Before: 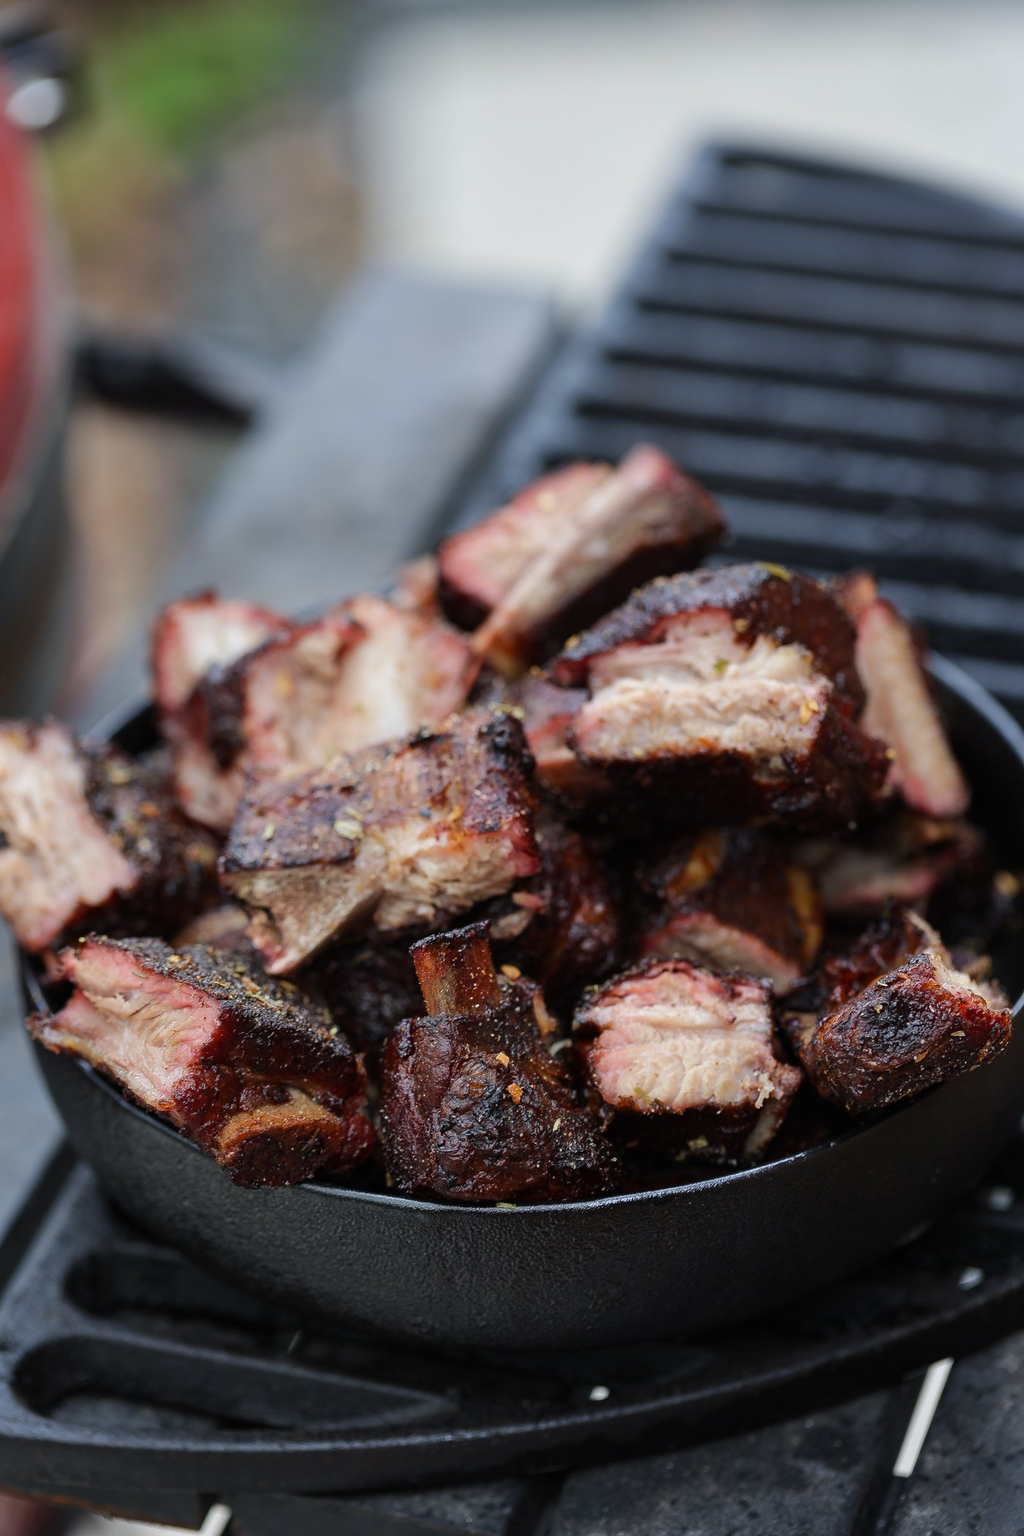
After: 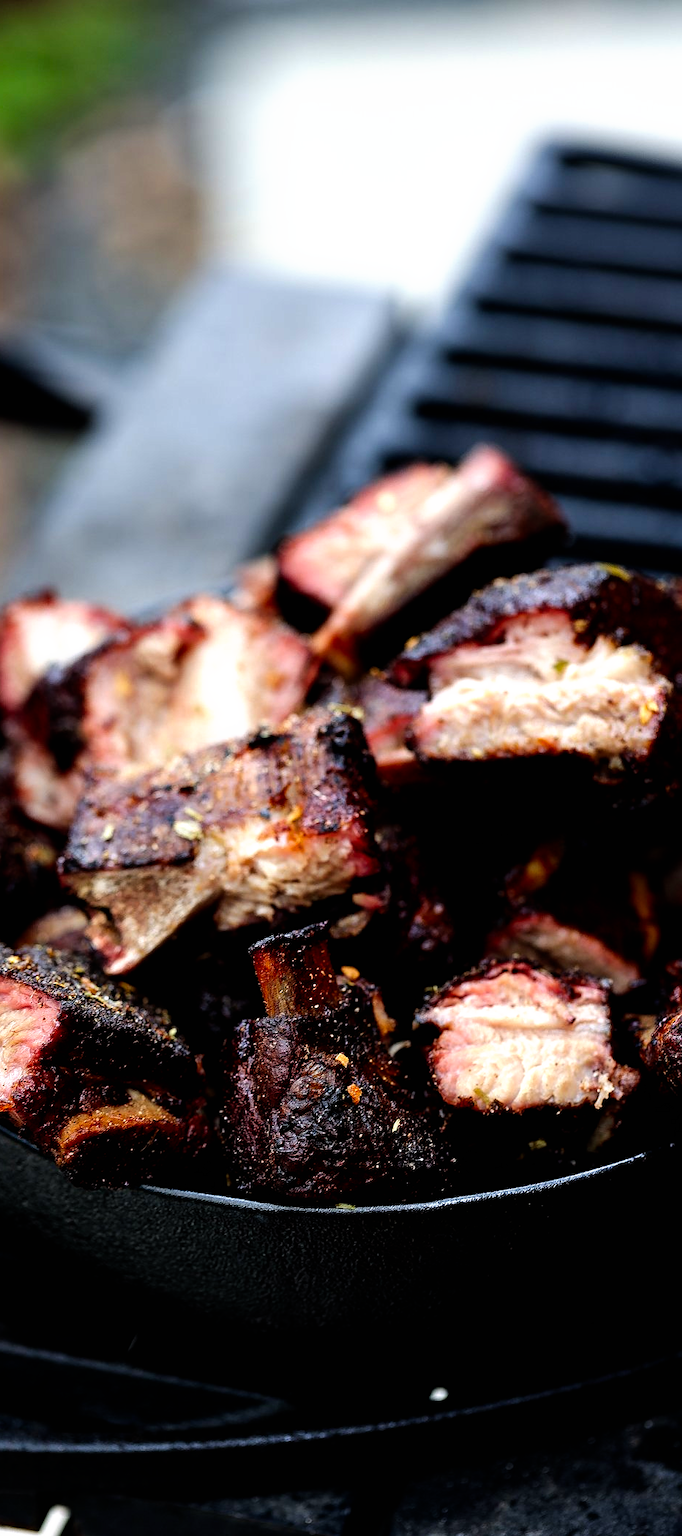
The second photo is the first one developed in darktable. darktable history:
crop and rotate: left 15.754%, right 17.579%
filmic rgb: black relative exposure -8.2 EV, white relative exposure 2.2 EV, threshold 3 EV, hardness 7.11, latitude 85.74%, contrast 1.696, highlights saturation mix -4%, shadows ↔ highlights balance -2.69%, preserve chrominance no, color science v5 (2021), contrast in shadows safe, contrast in highlights safe, enable highlight reconstruction true
